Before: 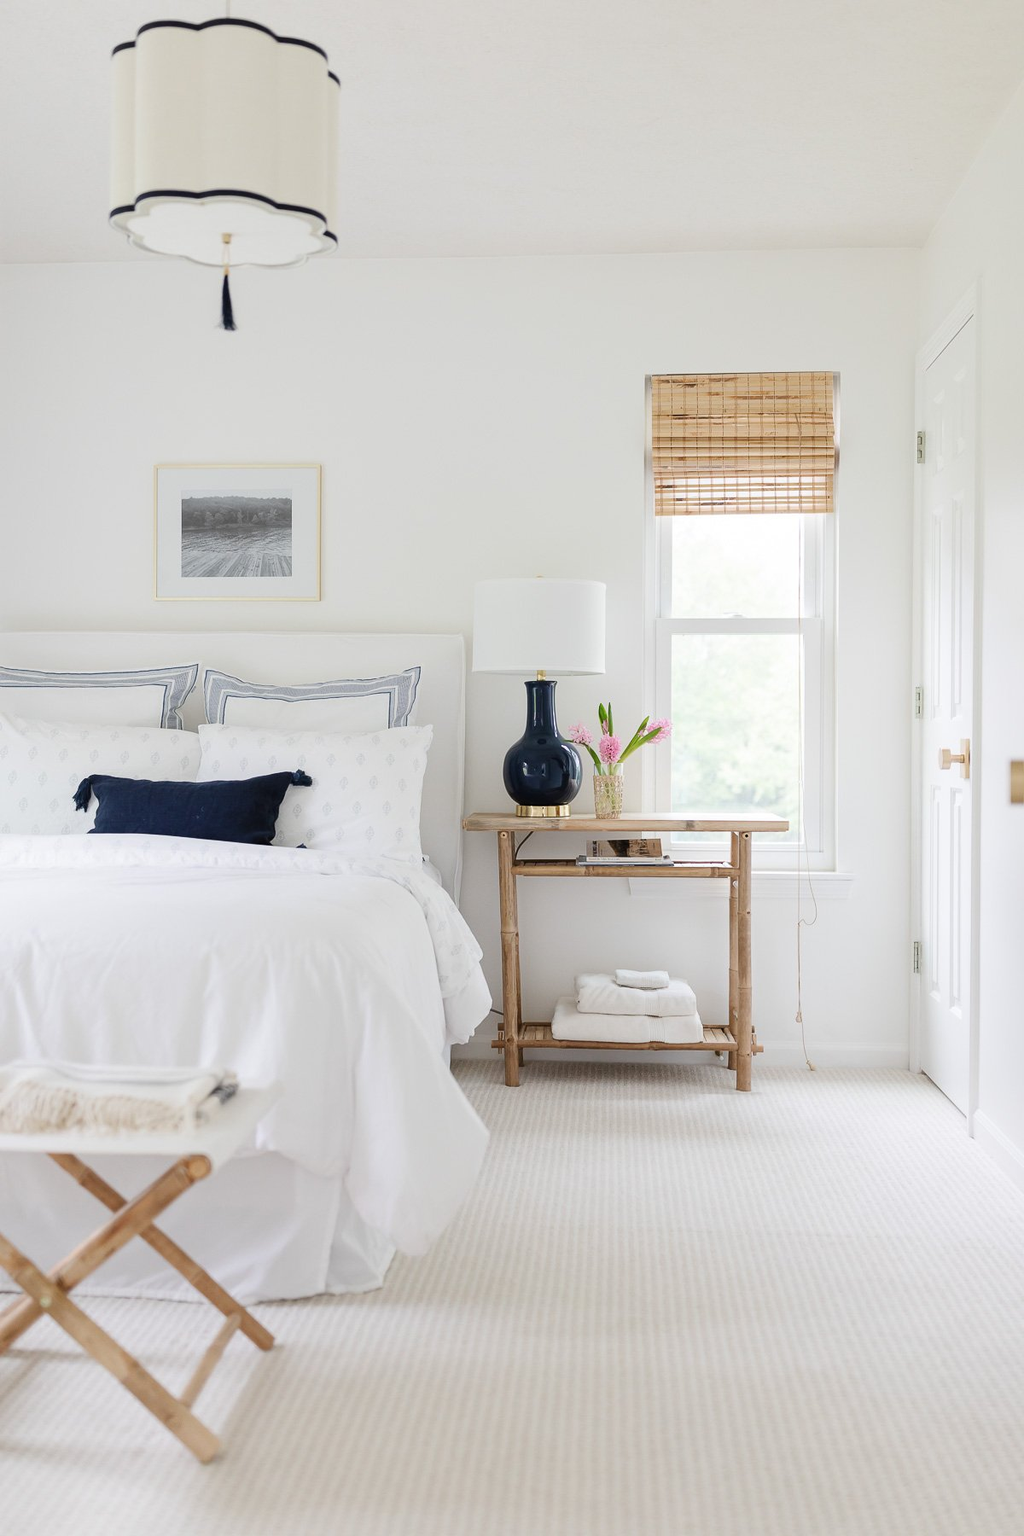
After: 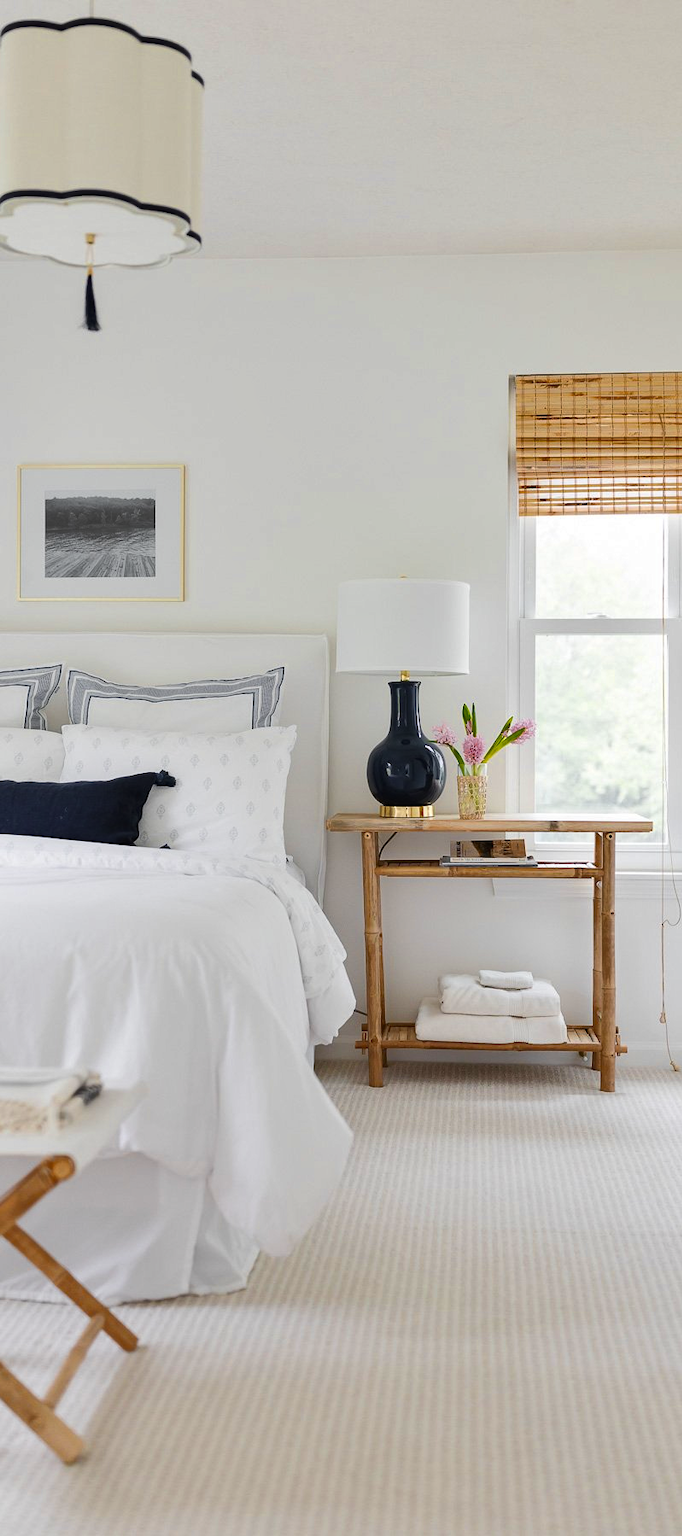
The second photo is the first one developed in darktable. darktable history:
crop and rotate: left 13.409%, right 19.924%
color zones: curves: ch0 [(0, 0.511) (0.143, 0.531) (0.286, 0.56) (0.429, 0.5) (0.571, 0.5) (0.714, 0.5) (0.857, 0.5) (1, 0.5)]; ch1 [(0, 0.525) (0.143, 0.705) (0.286, 0.715) (0.429, 0.35) (0.571, 0.35) (0.714, 0.35) (0.857, 0.4) (1, 0.4)]; ch2 [(0, 0.572) (0.143, 0.512) (0.286, 0.473) (0.429, 0.45) (0.571, 0.5) (0.714, 0.5) (0.857, 0.518) (1, 0.518)]
shadows and highlights: soften with gaussian
